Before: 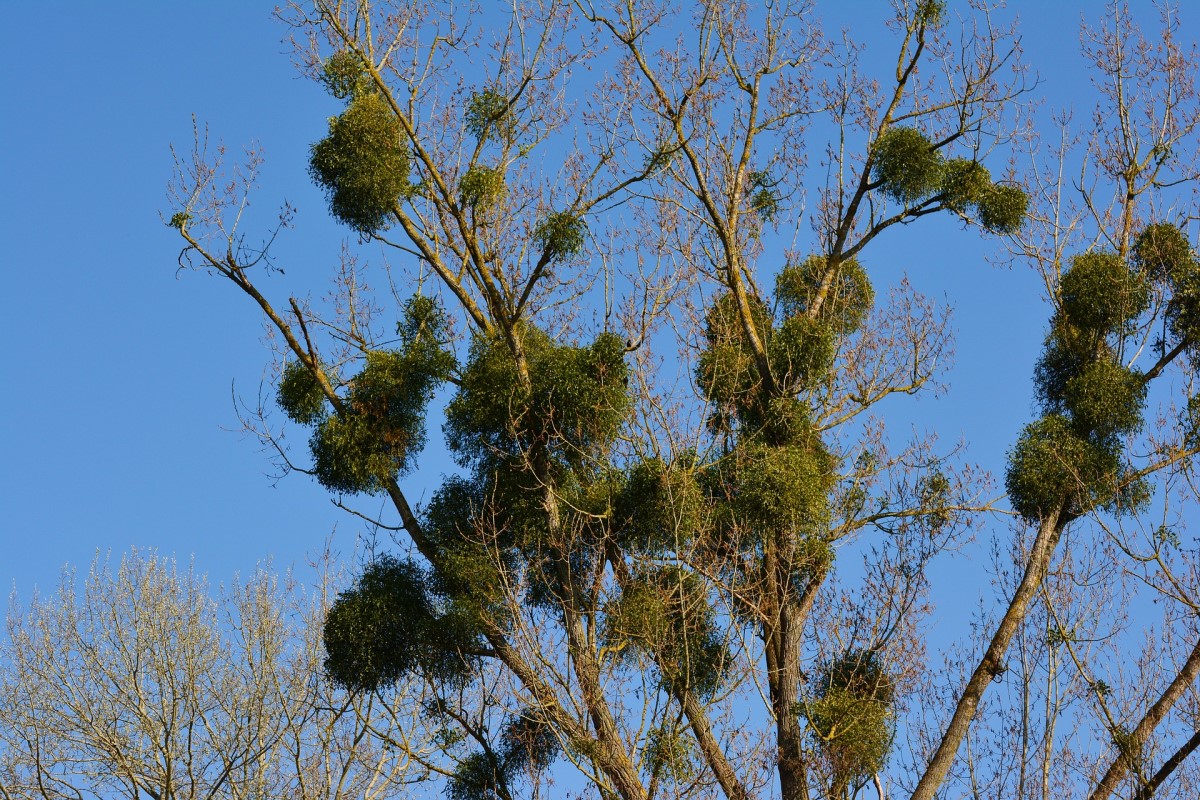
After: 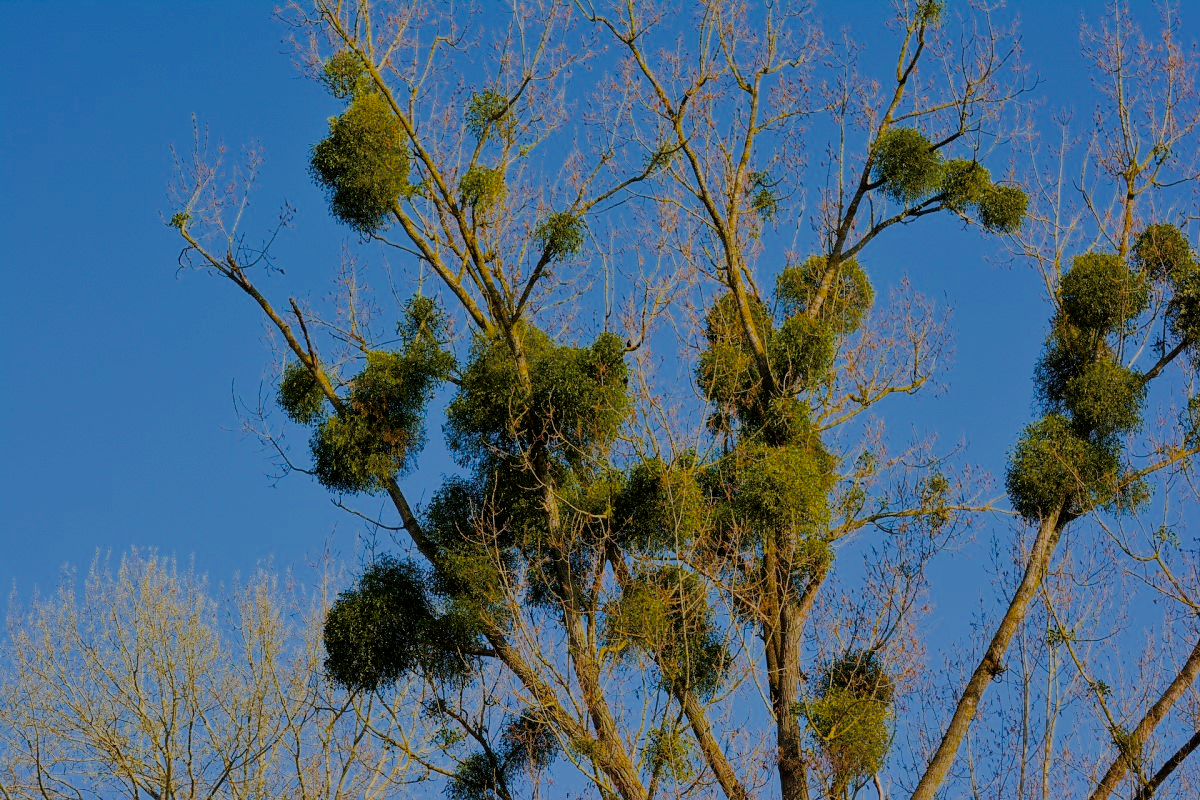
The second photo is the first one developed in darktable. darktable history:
color balance rgb: perceptual saturation grading › global saturation 27.206%, perceptual saturation grading › highlights -28.721%, perceptual saturation grading › mid-tones 15.917%, perceptual saturation grading › shadows 34.284%, perceptual brilliance grading › highlights 13.193%, perceptual brilliance grading › mid-tones 8.752%, perceptual brilliance grading › shadows -17.562%, global vibrance 9.933%
filmic rgb: black relative exposure -8.04 EV, white relative exposure 8.05 EV, target black luminance 0%, hardness 2.5, latitude 75.81%, contrast 0.564, shadows ↔ highlights balance 0.005%, color science v6 (2022)
